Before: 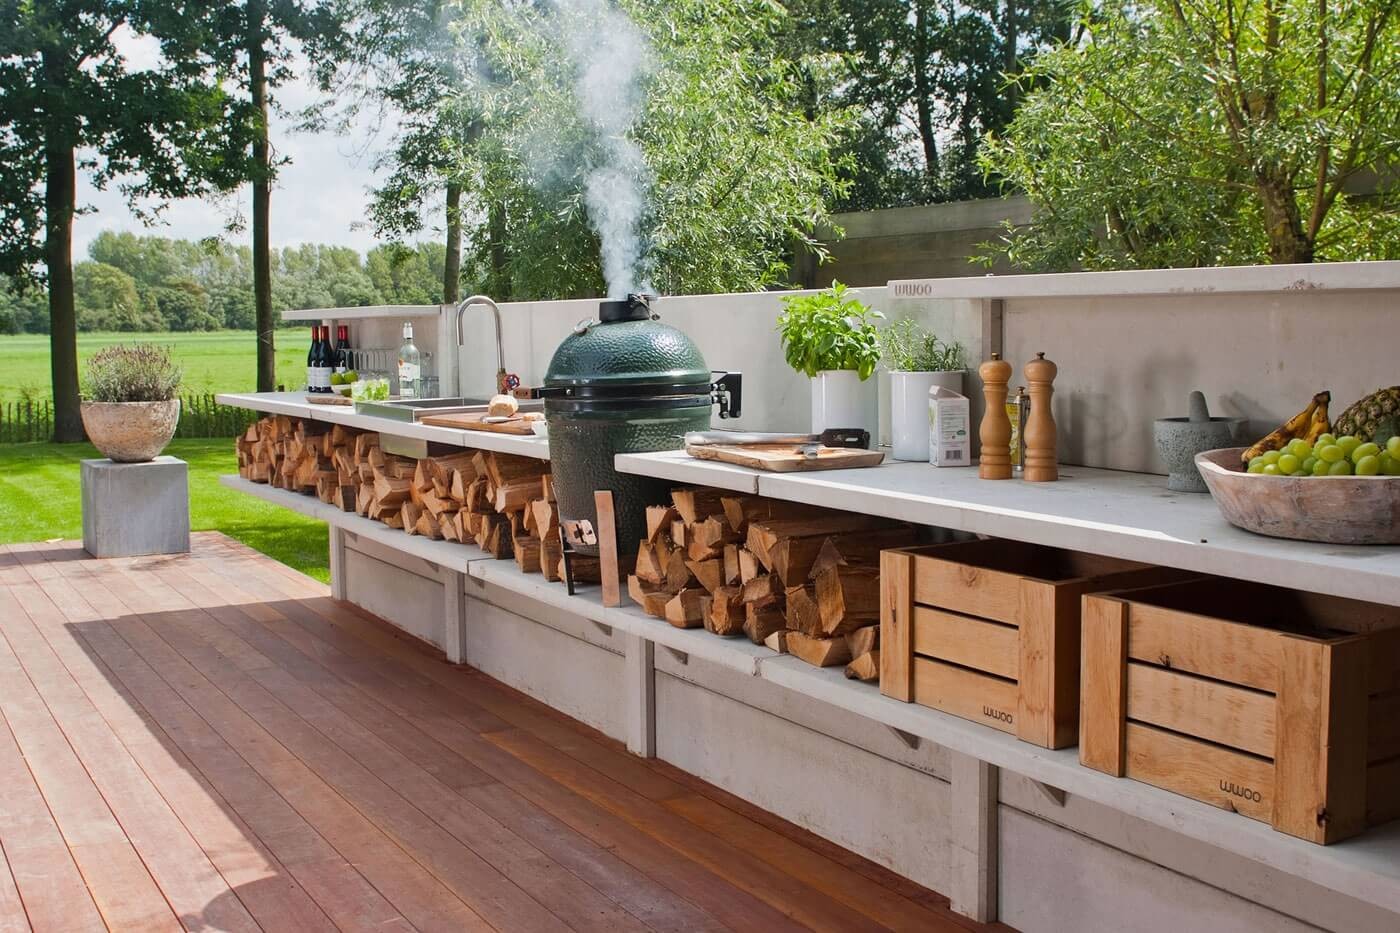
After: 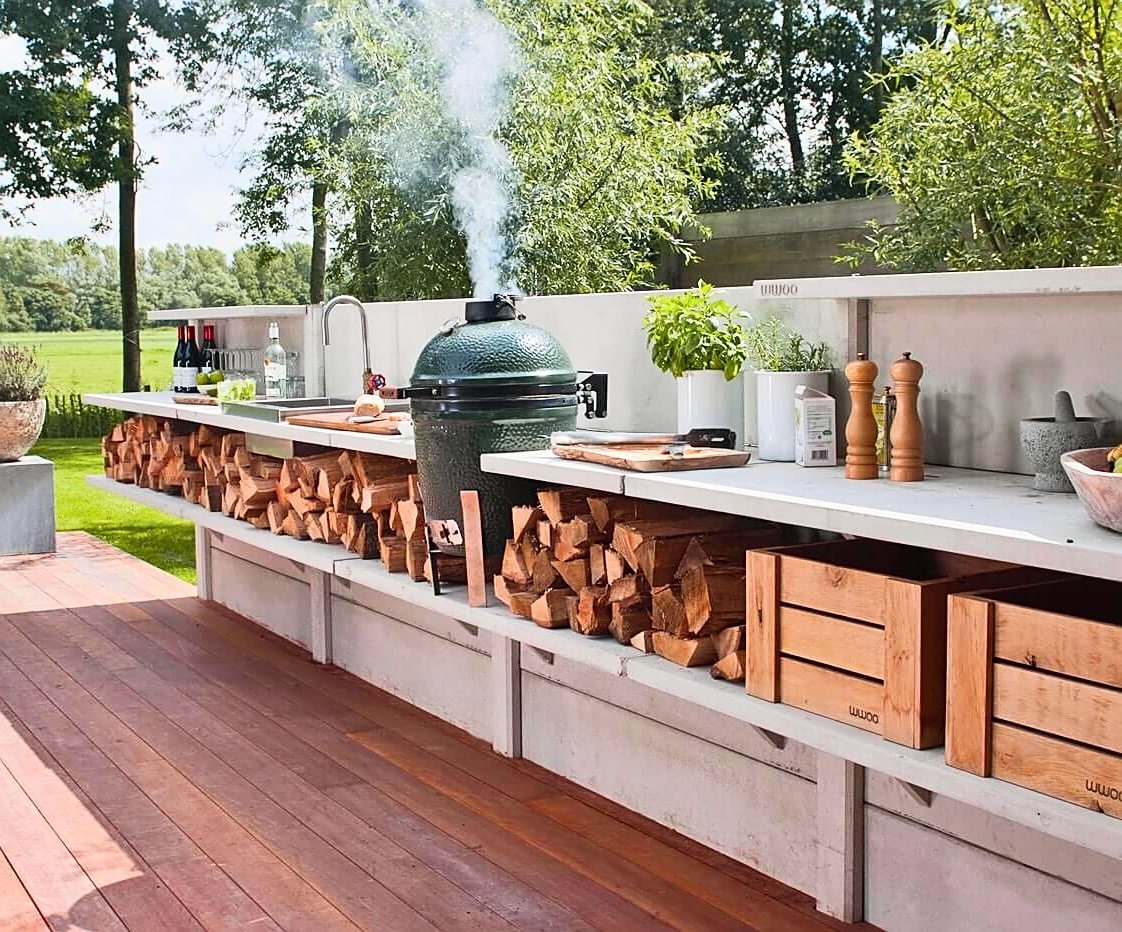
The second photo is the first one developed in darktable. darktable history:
crop and rotate: left 9.597%, right 10.195%
contrast brightness saturation: contrast 0.2, brightness 0.16, saturation 0.22
shadows and highlights: low approximation 0.01, soften with gaussian
sharpen: on, module defaults
tone curve: curves: ch0 [(0, 0.012) (0.056, 0.046) (0.218, 0.213) (0.606, 0.62) (0.82, 0.846) (1, 1)]; ch1 [(0, 0) (0.226, 0.261) (0.403, 0.437) (0.469, 0.472) (0.495, 0.499) (0.508, 0.503) (0.545, 0.555) (0.59, 0.598) (0.686, 0.728) (1, 1)]; ch2 [(0, 0) (0.269, 0.299) (0.459, 0.45) (0.498, 0.499) (0.523, 0.512) (0.568, 0.558) (0.634, 0.617) (0.698, 0.677) (0.806, 0.769) (1, 1)], color space Lab, independent channels, preserve colors none
